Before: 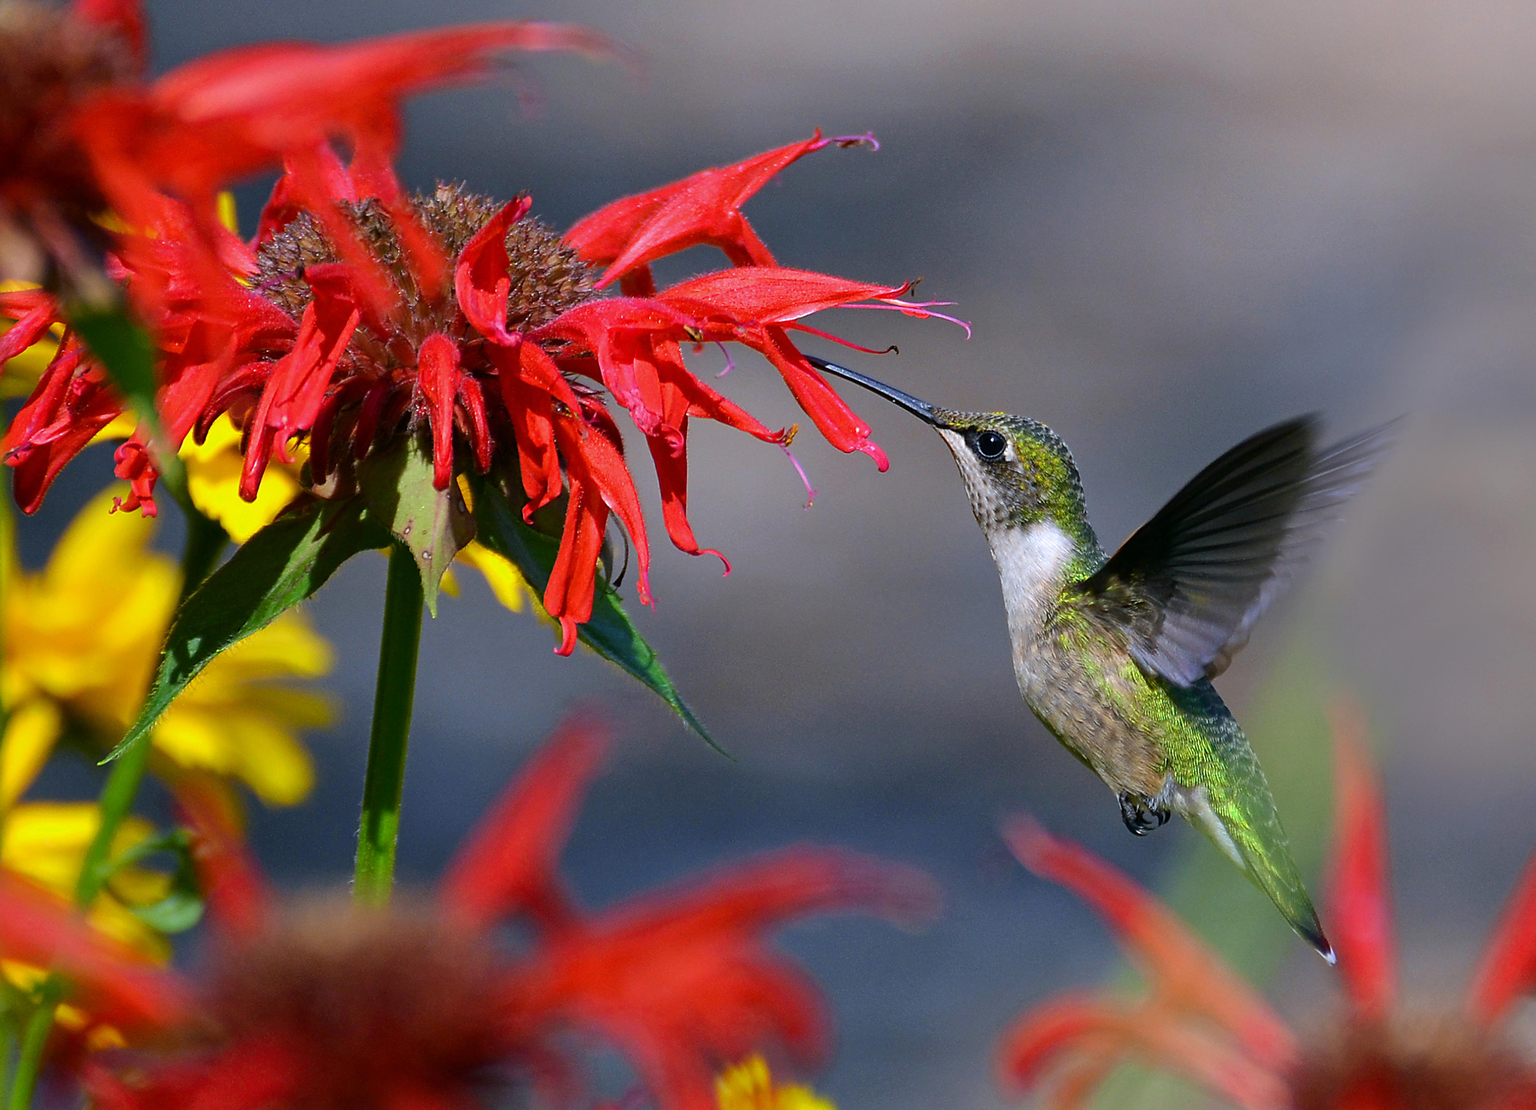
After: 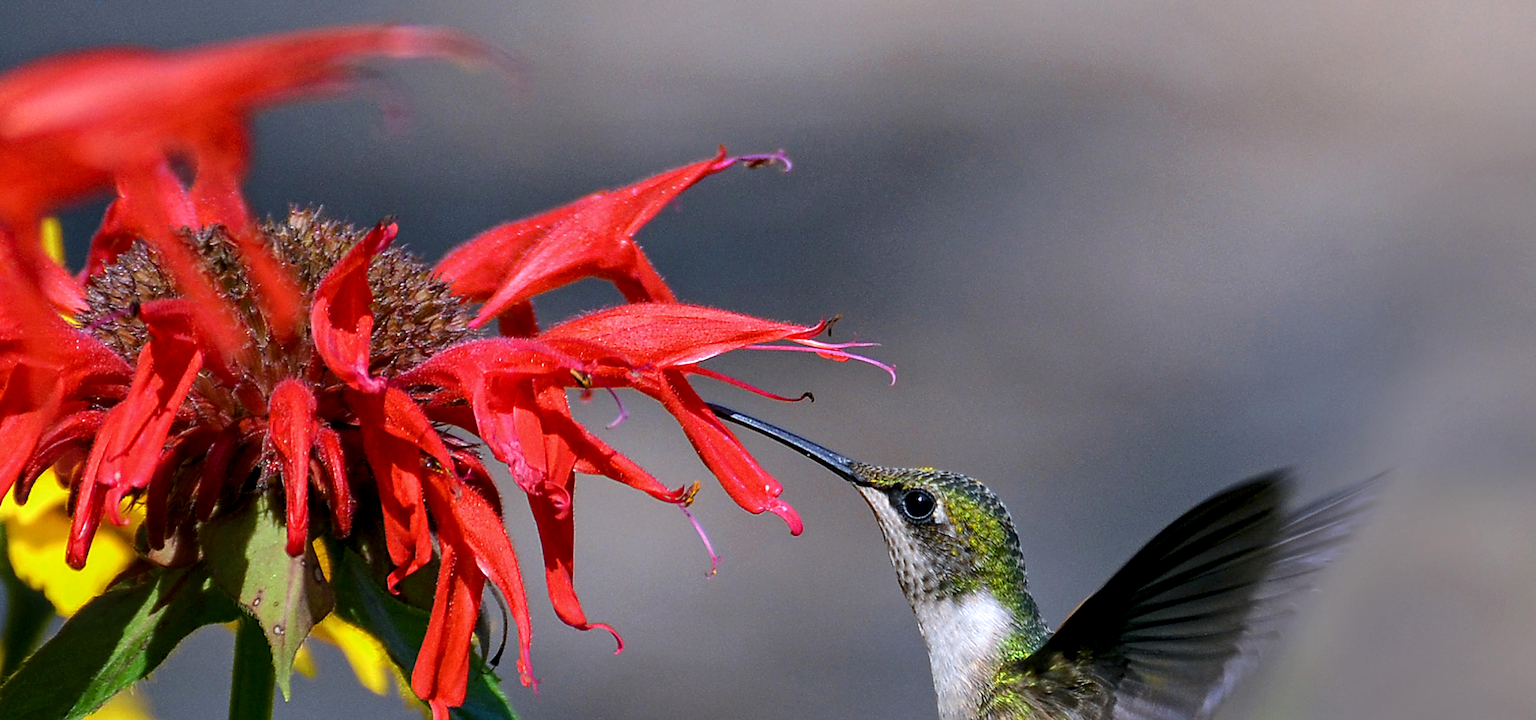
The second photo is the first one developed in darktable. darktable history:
crop and rotate: left 11.812%, bottom 42.776%
local contrast: detail 130%
